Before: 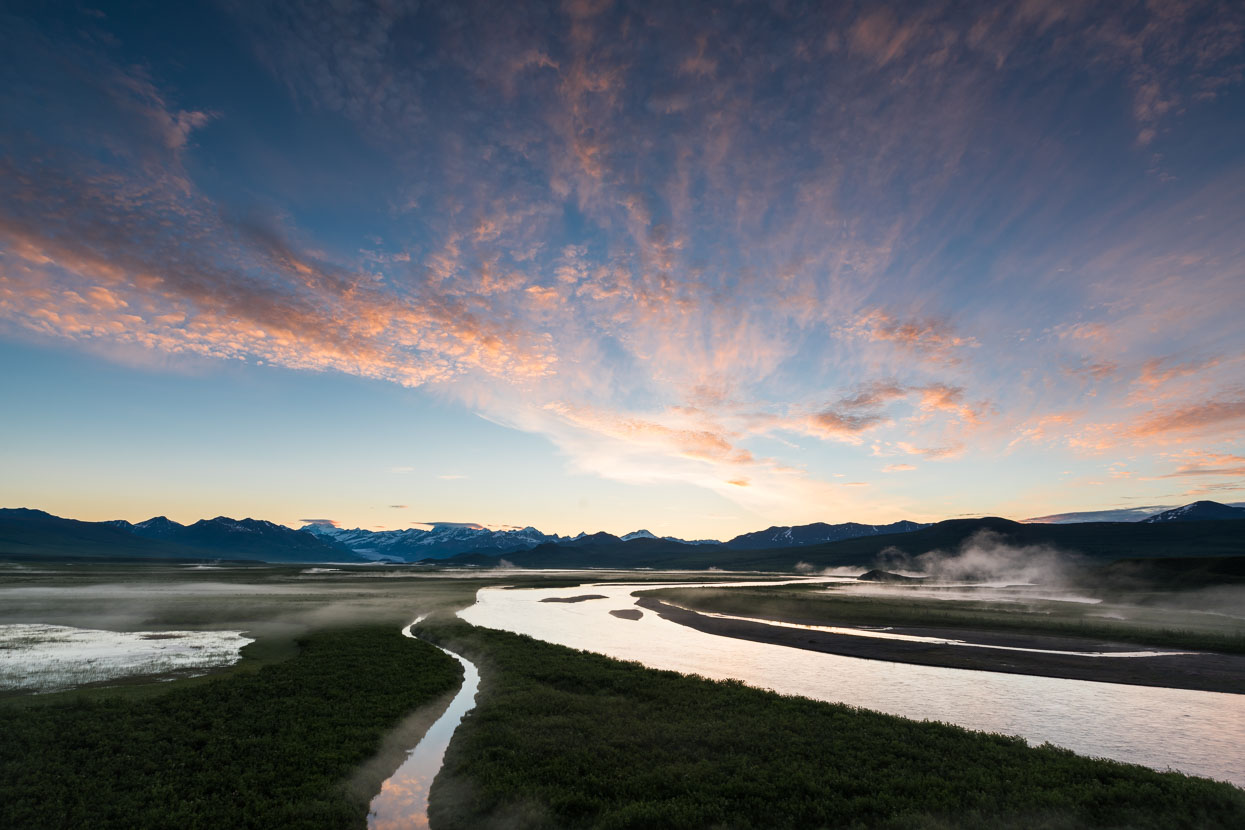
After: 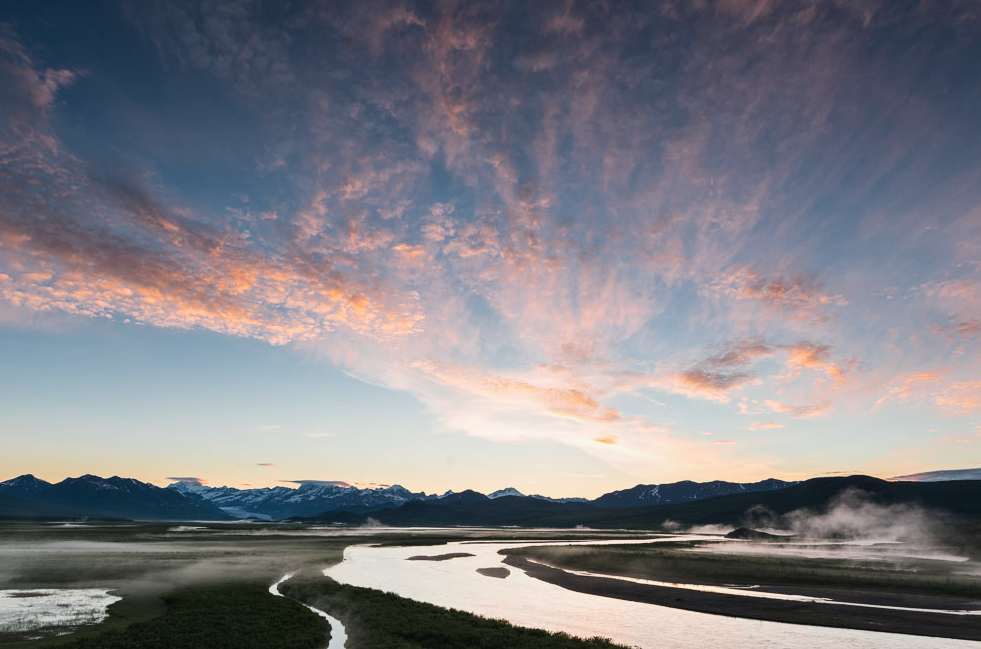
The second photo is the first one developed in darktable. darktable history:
tone curve: curves: ch0 [(0, 0.003) (0.117, 0.101) (0.257, 0.246) (0.408, 0.432) (0.611, 0.653) (0.824, 0.846) (1, 1)]; ch1 [(0, 0) (0.227, 0.197) (0.405, 0.421) (0.501, 0.501) (0.522, 0.53) (0.563, 0.572) (0.589, 0.611) (0.699, 0.709) (0.976, 0.992)]; ch2 [(0, 0) (0.208, 0.176) (0.377, 0.38) (0.5, 0.5) (0.537, 0.534) (0.571, 0.576) (0.681, 0.746) (1, 1)], color space Lab, independent channels, preserve colors none
crop and rotate: left 10.699%, top 5.124%, right 10.429%, bottom 16.588%
contrast brightness saturation: contrast -0.067, brightness -0.039, saturation -0.115
local contrast: highlights 100%, shadows 98%, detail 120%, midtone range 0.2
